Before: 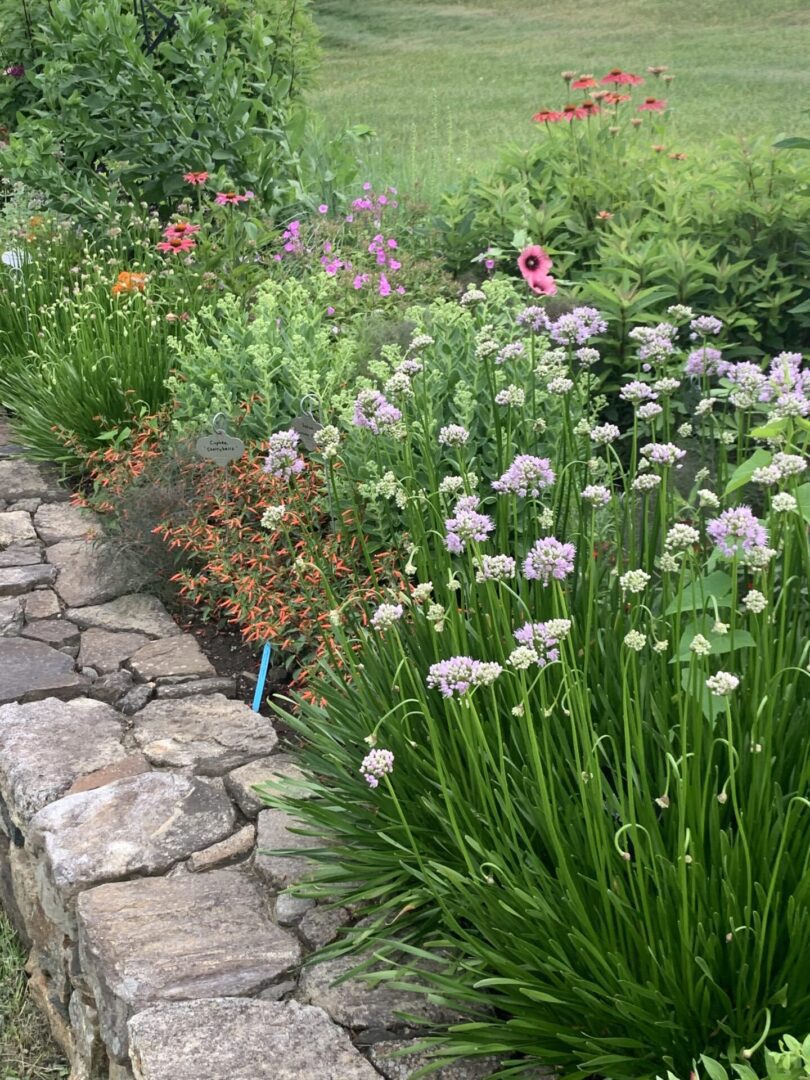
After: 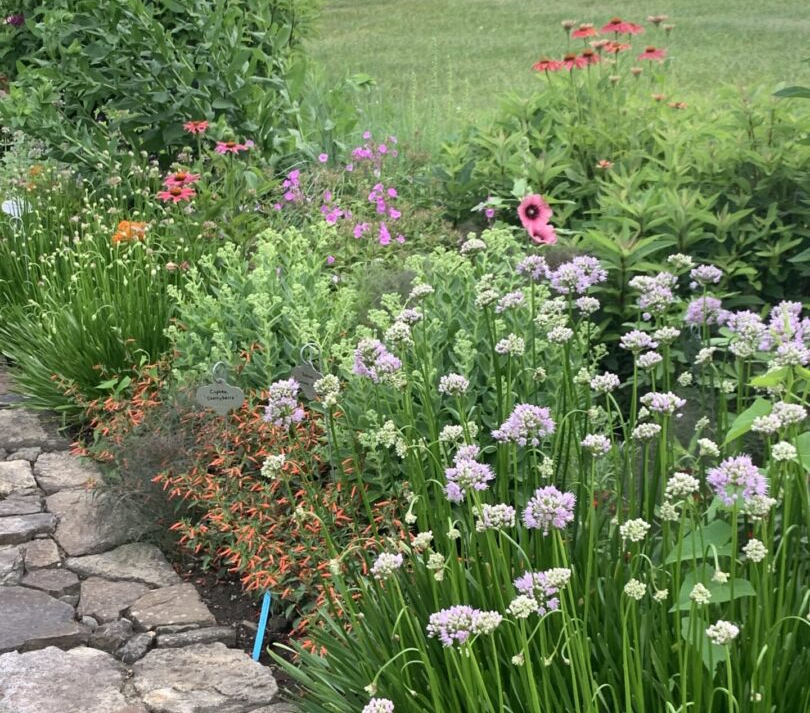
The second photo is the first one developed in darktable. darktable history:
crop and rotate: top 4.75%, bottom 29.201%
